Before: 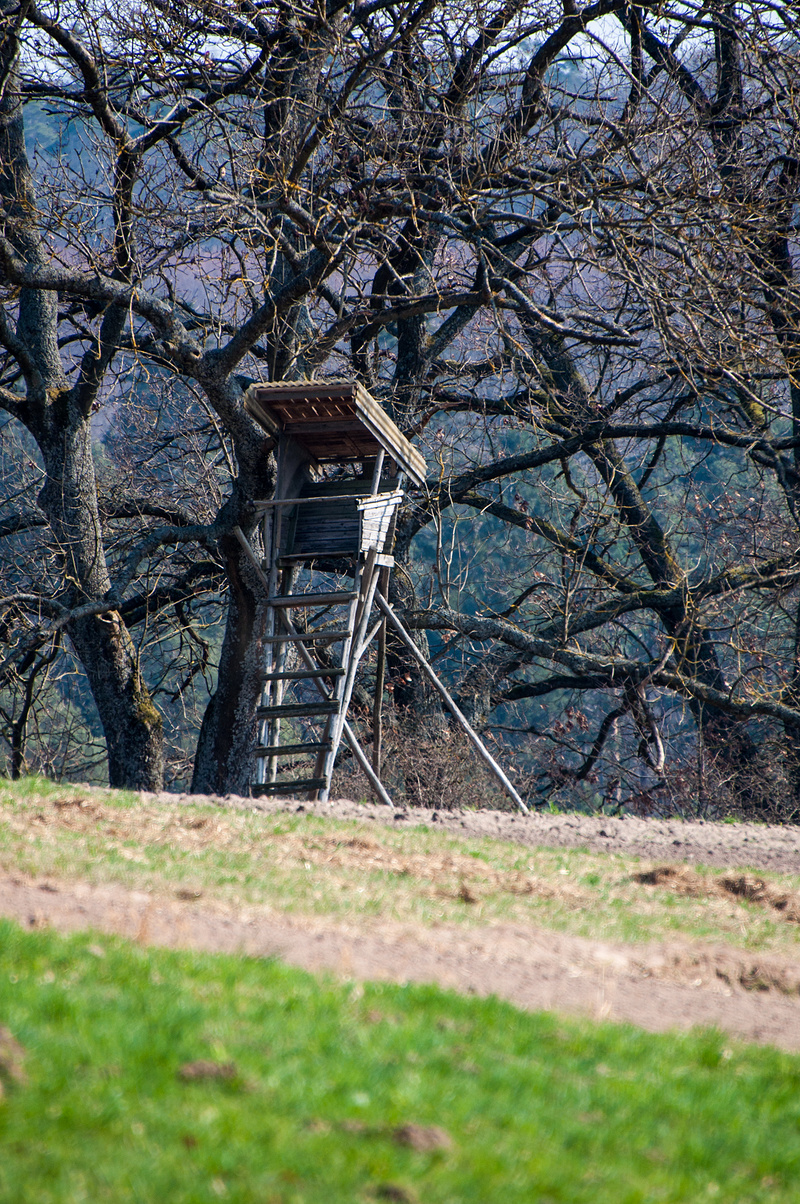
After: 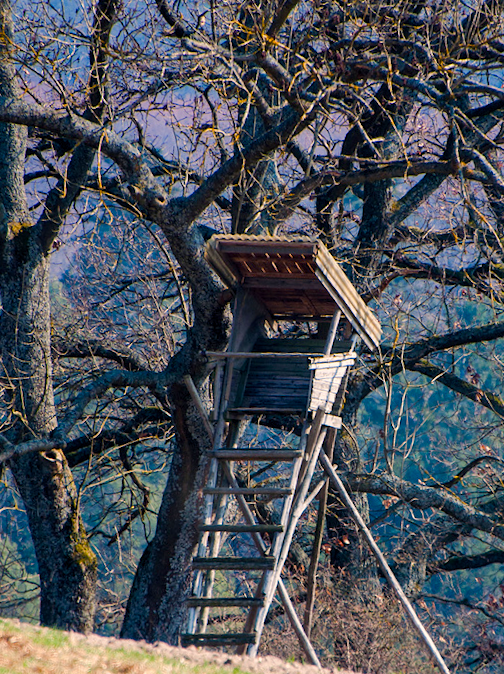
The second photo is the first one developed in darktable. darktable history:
color balance rgb: highlights gain › chroma 3.042%, highlights gain › hue 60.16°, perceptual saturation grading › global saturation 0.345%, perceptual saturation grading › mid-tones 6.294%, perceptual saturation grading › shadows 71.697%, perceptual brilliance grading › mid-tones 9.859%, perceptual brilliance grading › shadows 15.079%
crop and rotate: angle -4.66°, left 2.01%, top 6.96%, right 27.383%, bottom 30.318%
